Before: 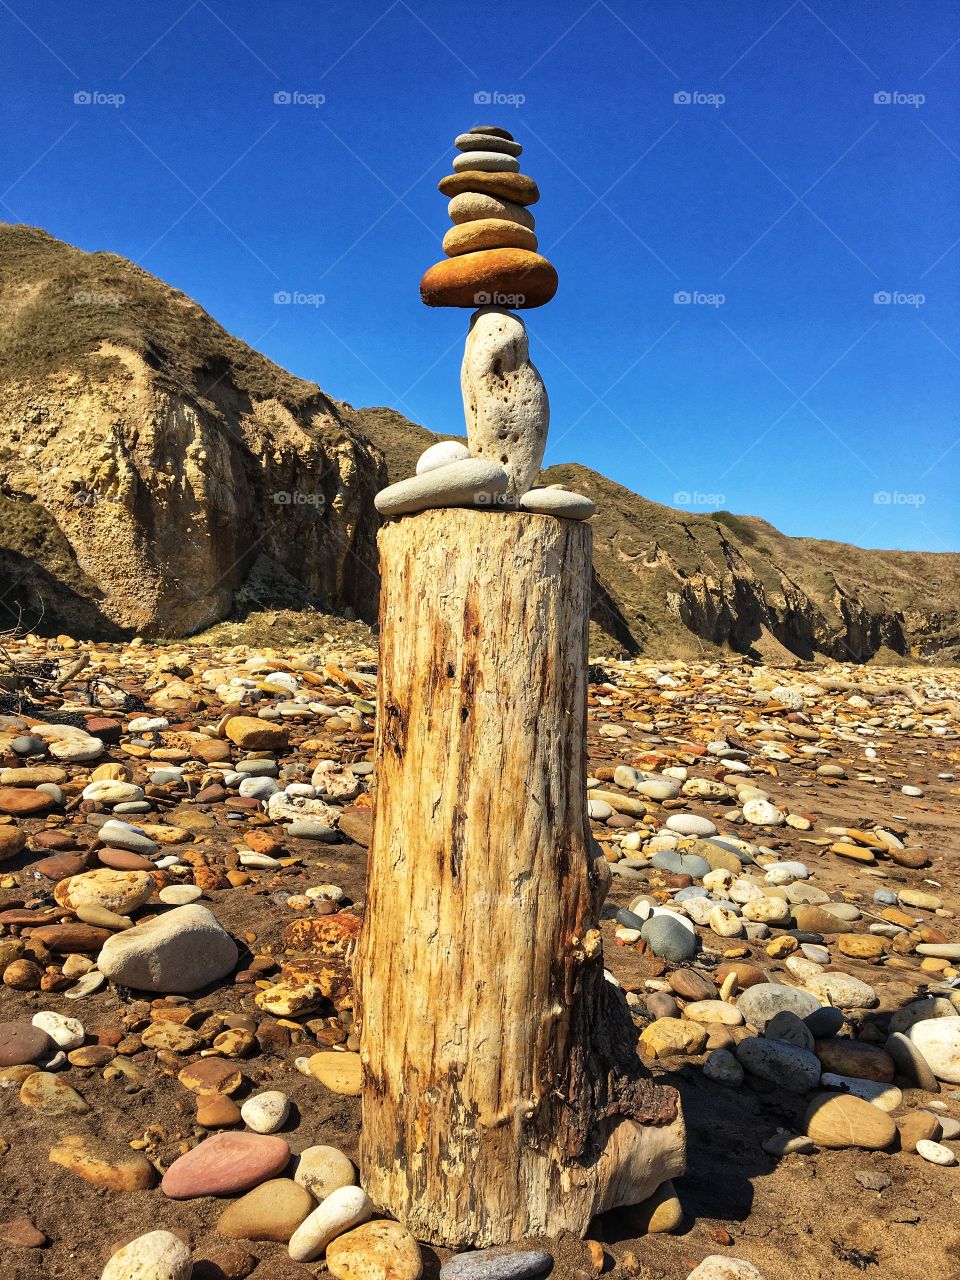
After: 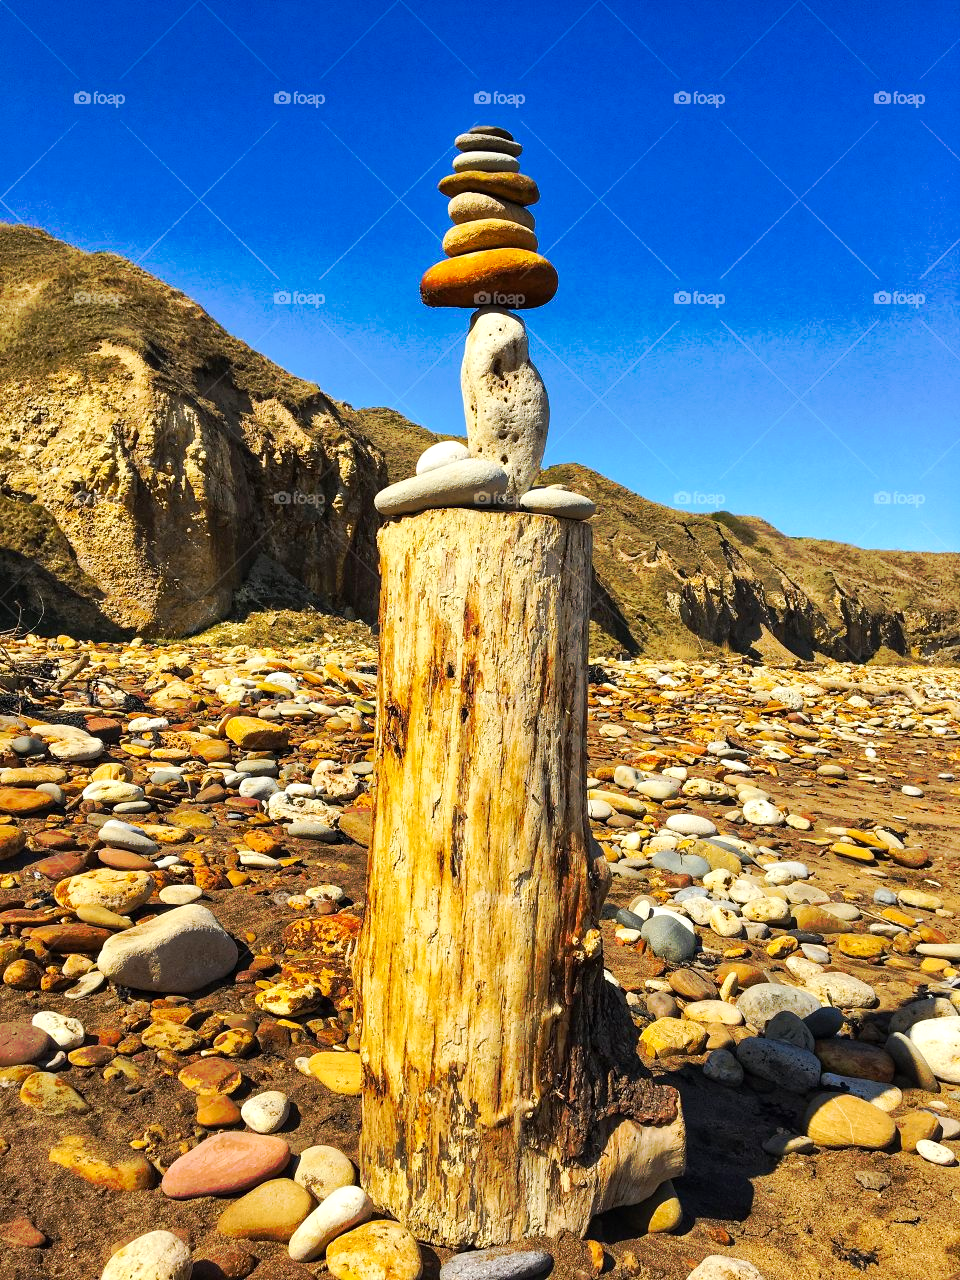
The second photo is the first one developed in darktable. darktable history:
color balance rgb: perceptual saturation grading › global saturation 19.851%, perceptual brilliance grading › global brilliance 4.198%
tone curve: curves: ch0 [(0, 0) (0.003, 0.003) (0.011, 0.011) (0.025, 0.024) (0.044, 0.044) (0.069, 0.068) (0.1, 0.098) (0.136, 0.133) (0.177, 0.174) (0.224, 0.22) (0.277, 0.272) (0.335, 0.329) (0.399, 0.392) (0.468, 0.46) (0.543, 0.607) (0.623, 0.676) (0.709, 0.75) (0.801, 0.828) (0.898, 0.912) (1, 1)], preserve colors none
